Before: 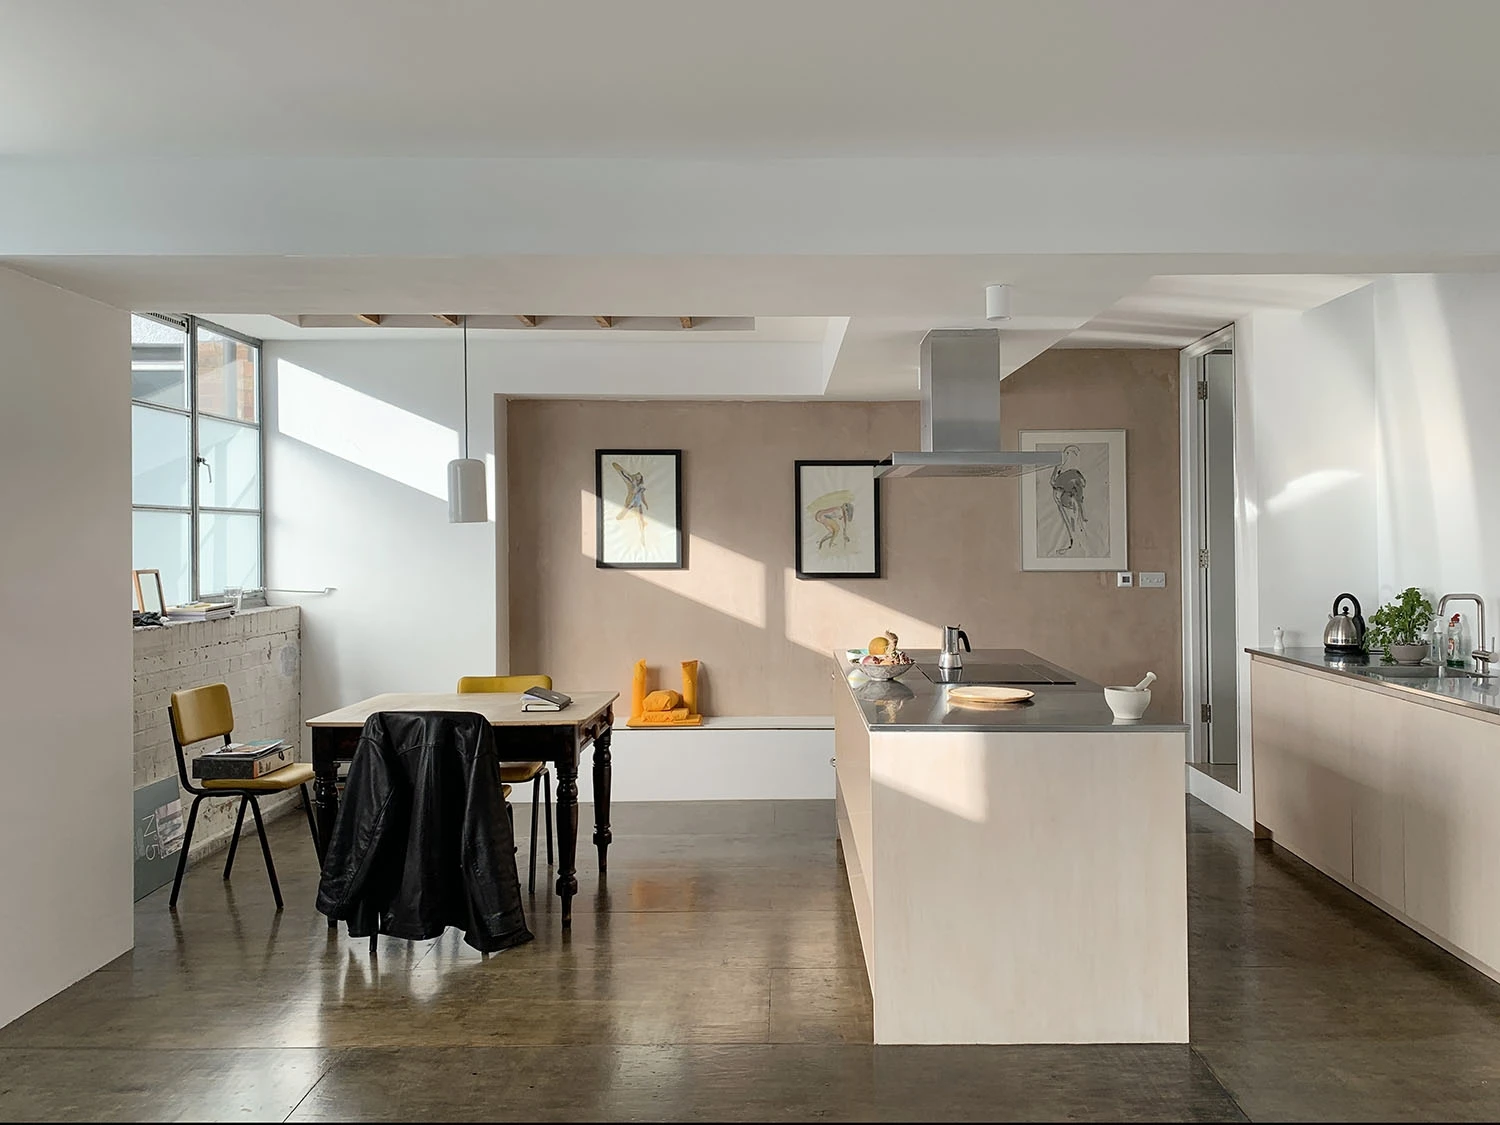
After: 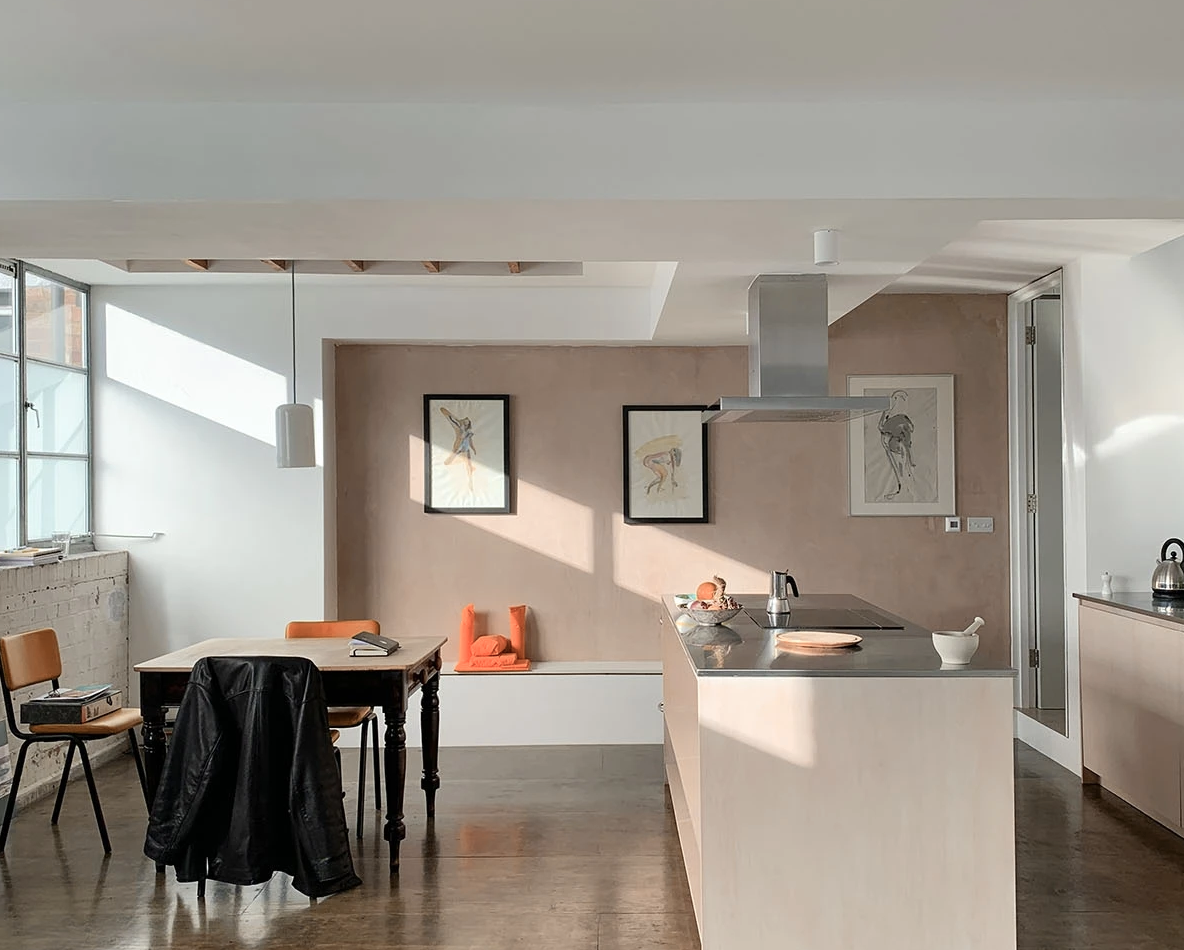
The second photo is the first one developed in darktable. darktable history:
color zones: curves: ch2 [(0, 0.5) (0.084, 0.497) (0.323, 0.335) (0.4, 0.497) (1, 0.5)]
crop: left 11.495%, top 4.964%, right 9.567%, bottom 10.573%
